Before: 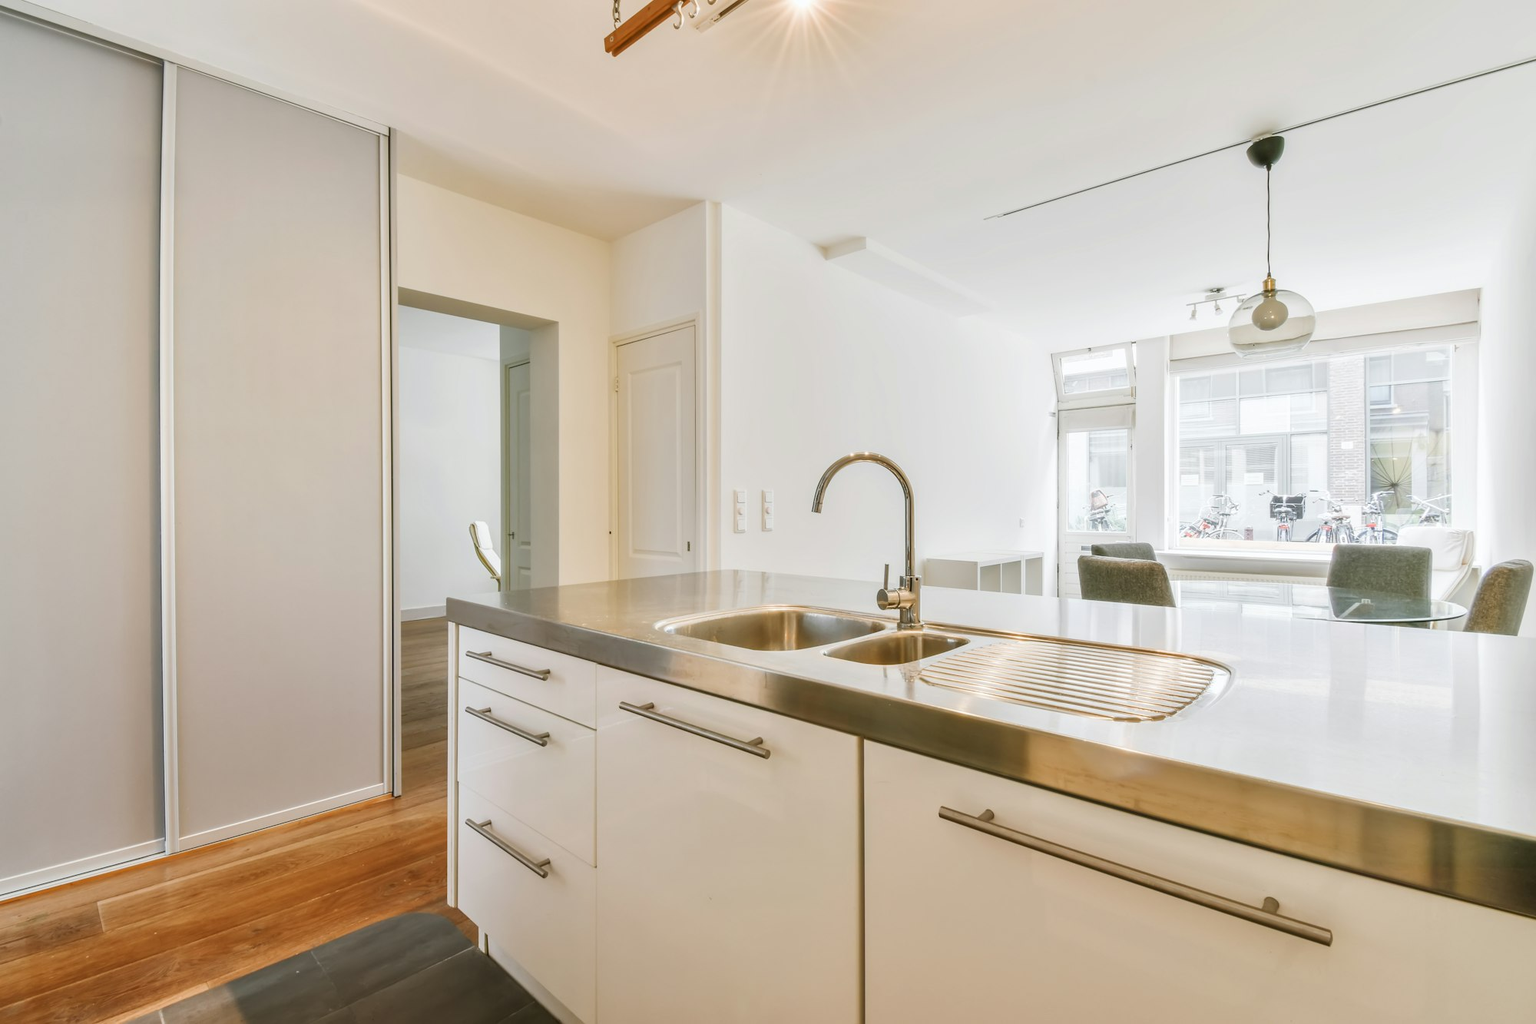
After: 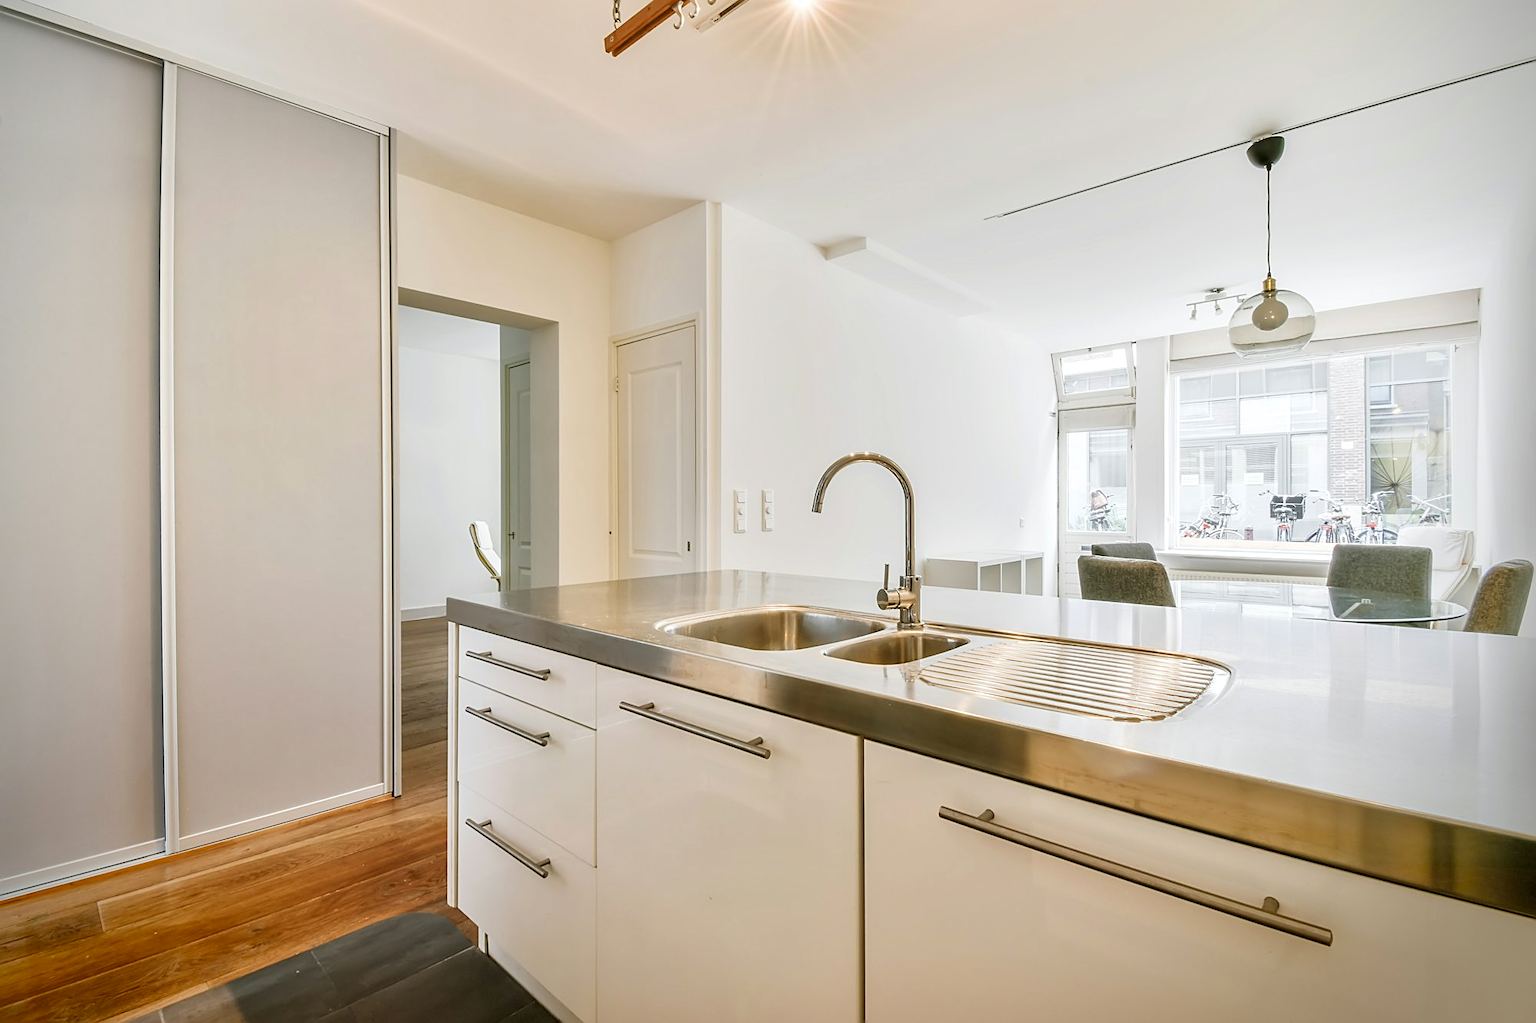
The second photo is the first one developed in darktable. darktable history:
shadows and highlights: shadows 8.48, white point adjustment 1.07, highlights -38.54
vignetting: saturation 0.38, center (-0.055, -0.357), dithering 8-bit output
sharpen: on, module defaults
tone curve: curves: ch0 [(0, 0) (0.118, 0.034) (0.182, 0.124) (0.265, 0.214) (0.504, 0.508) (0.783, 0.825) (1, 1)], color space Lab, independent channels, preserve colors none
